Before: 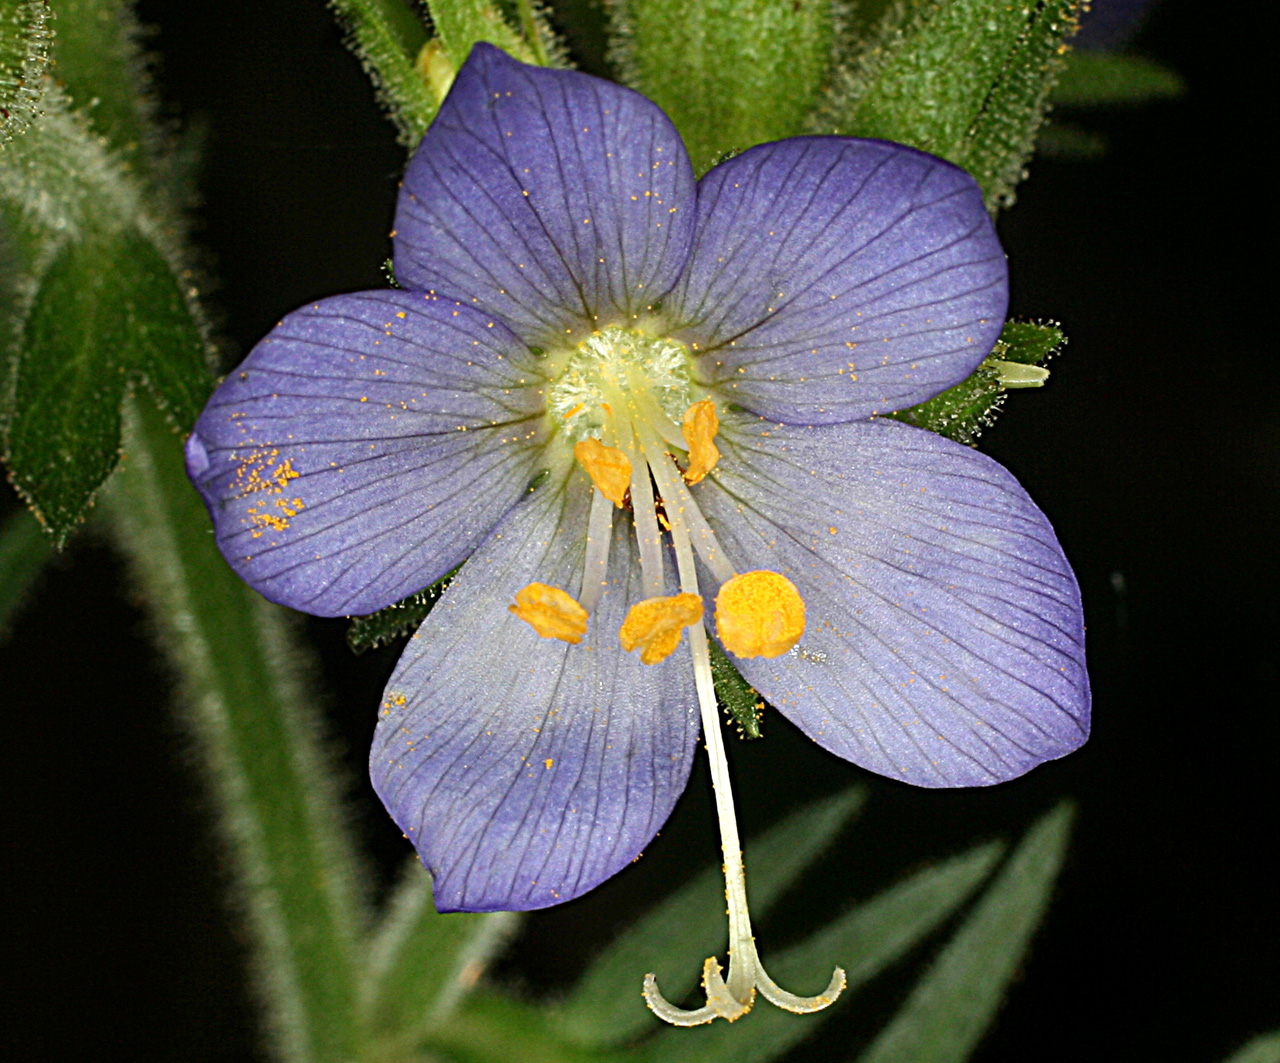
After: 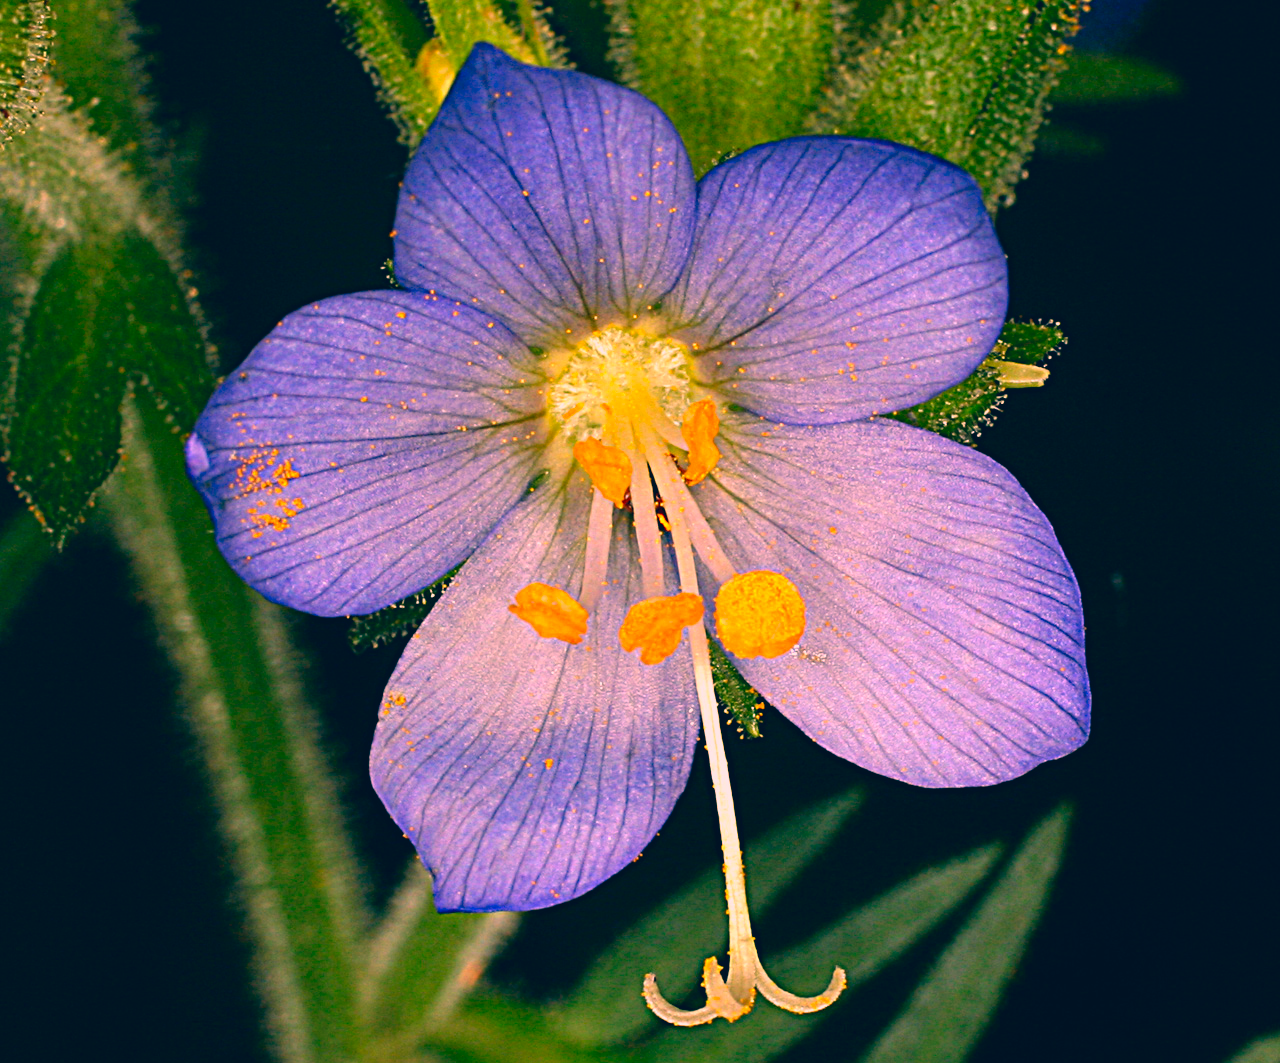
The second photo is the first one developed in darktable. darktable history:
white balance: red 1.127, blue 0.943
color correction: highlights a* 17.03, highlights b* 0.205, shadows a* -15.38, shadows b* -14.56, saturation 1.5
